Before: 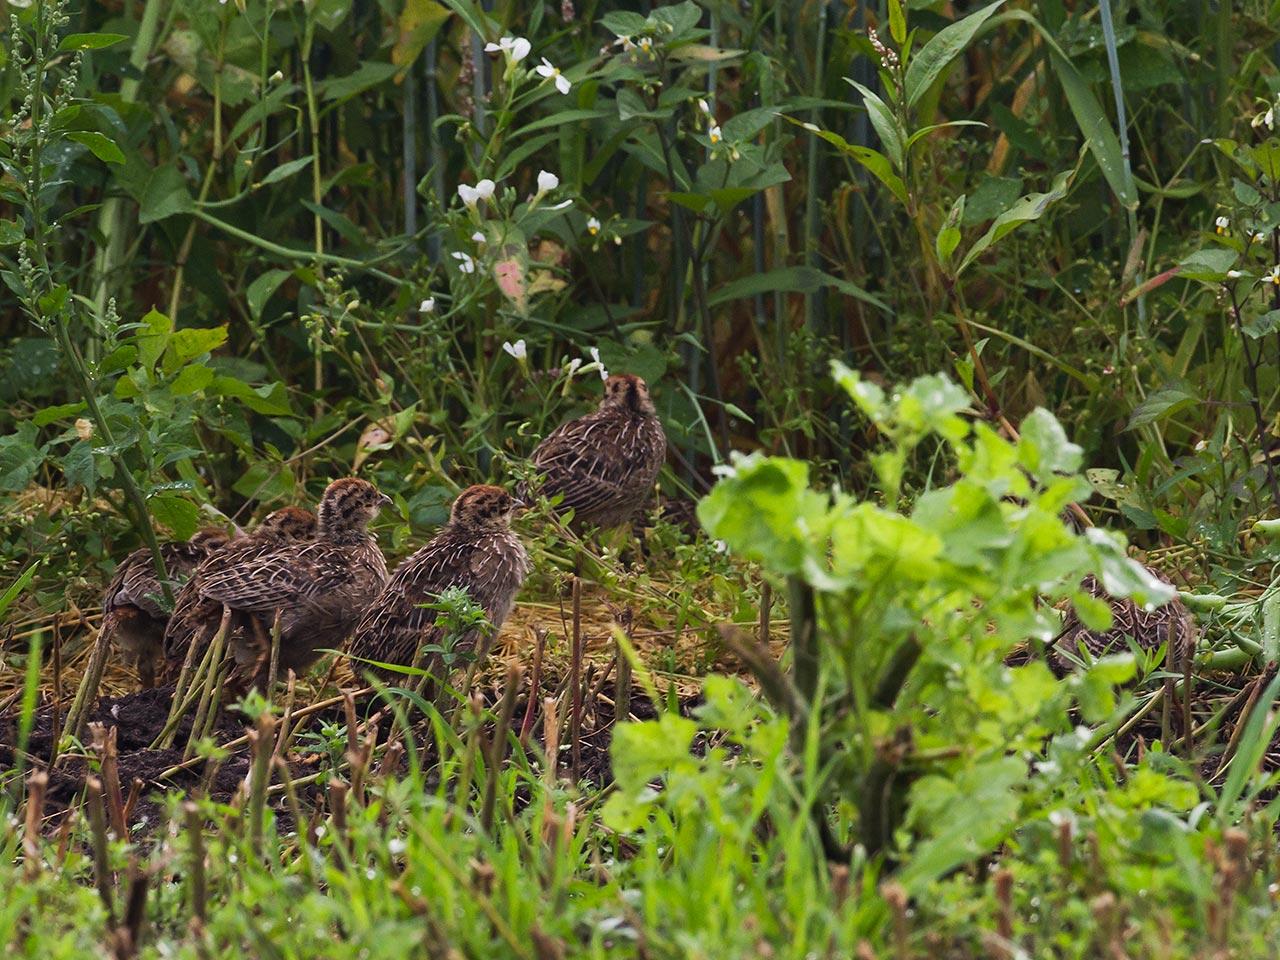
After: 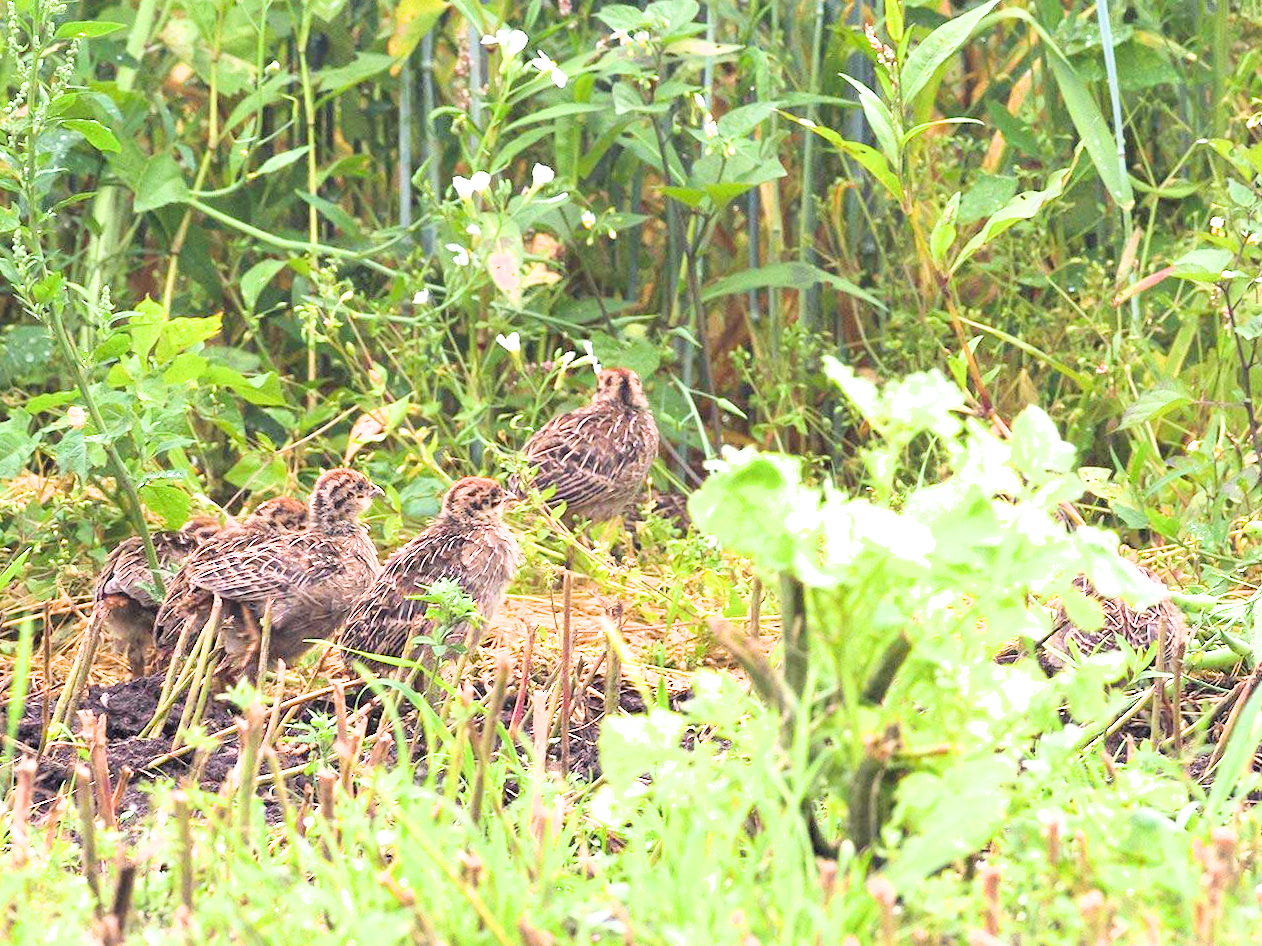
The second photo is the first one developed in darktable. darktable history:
filmic rgb: black relative exposure -7.74 EV, white relative exposure 4.36 EV, threshold 5.95 EV, target black luminance 0%, hardness 3.76, latitude 50.61%, contrast 1.064, highlights saturation mix 9.74%, shadows ↔ highlights balance -0.283%, enable highlight reconstruction true
crop and rotate: angle -0.613°
exposure: exposure 2.997 EV, compensate exposure bias true, compensate highlight preservation false
contrast equalizer: y [[0.5, 0.5, 0.472, 0.5, 0.5, 0.5], [0.5 ×6], [0.5 ×6], [0 ×6], [0 ×6]]
